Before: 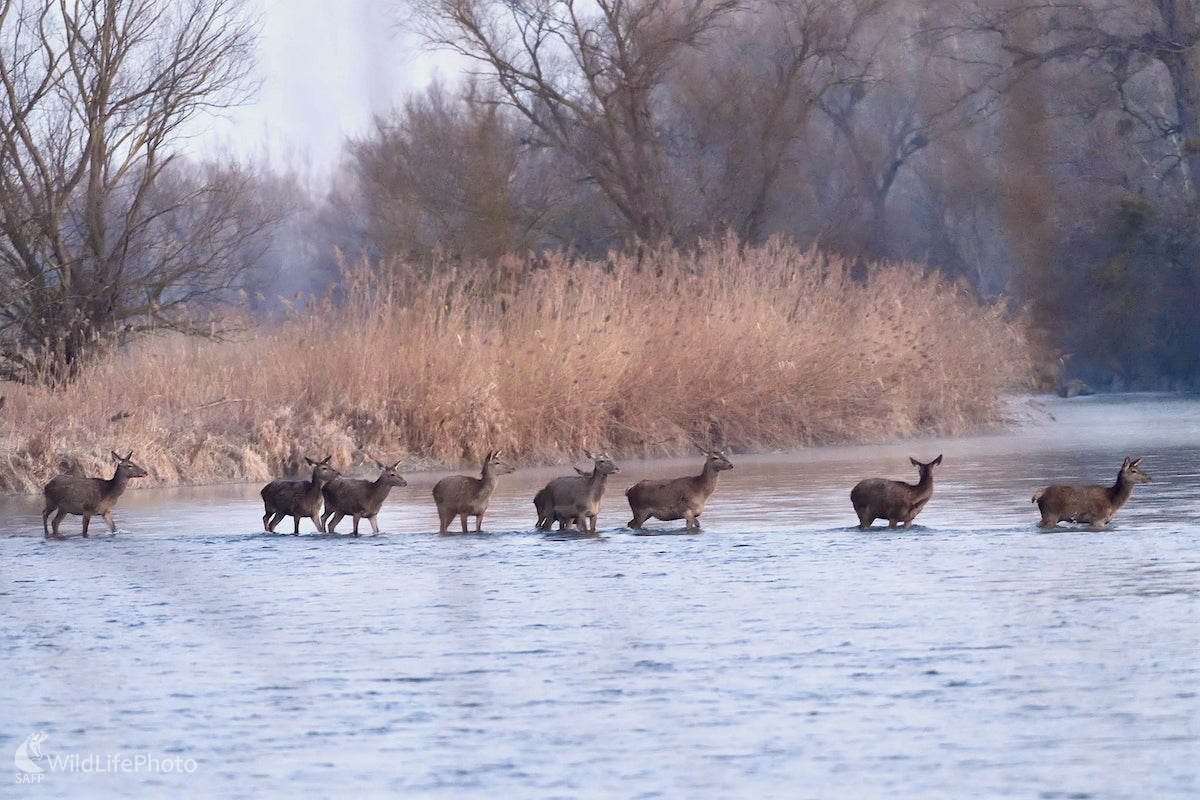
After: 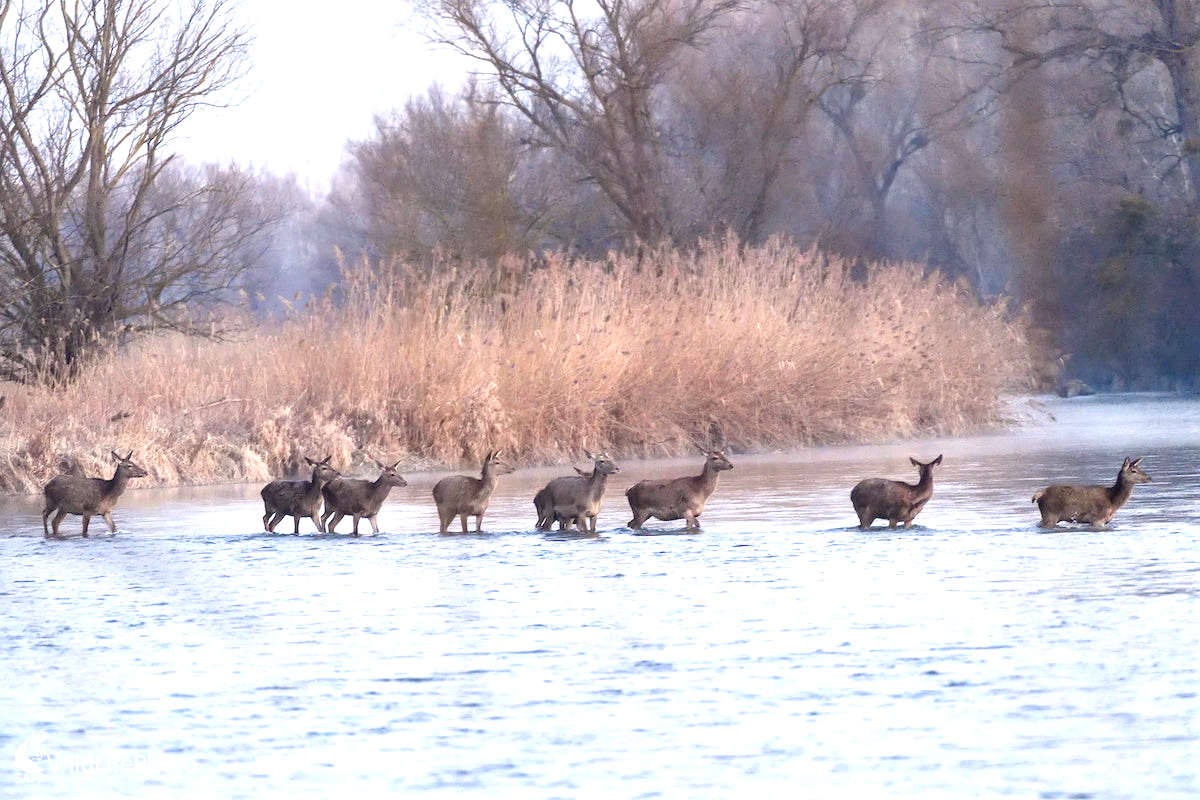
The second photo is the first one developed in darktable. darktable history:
local contrast: detail 109%
tone equalizer: -8 EV -0.718 EV, -7 EV -0.713 EV, -6 EV -0.573 EV, -5 EV -0.366 EV, -3 EV 0.378 EV, -2 EV 0.6 EV, -1 EV 0.694 EV, +0 EV 0.727 EV
